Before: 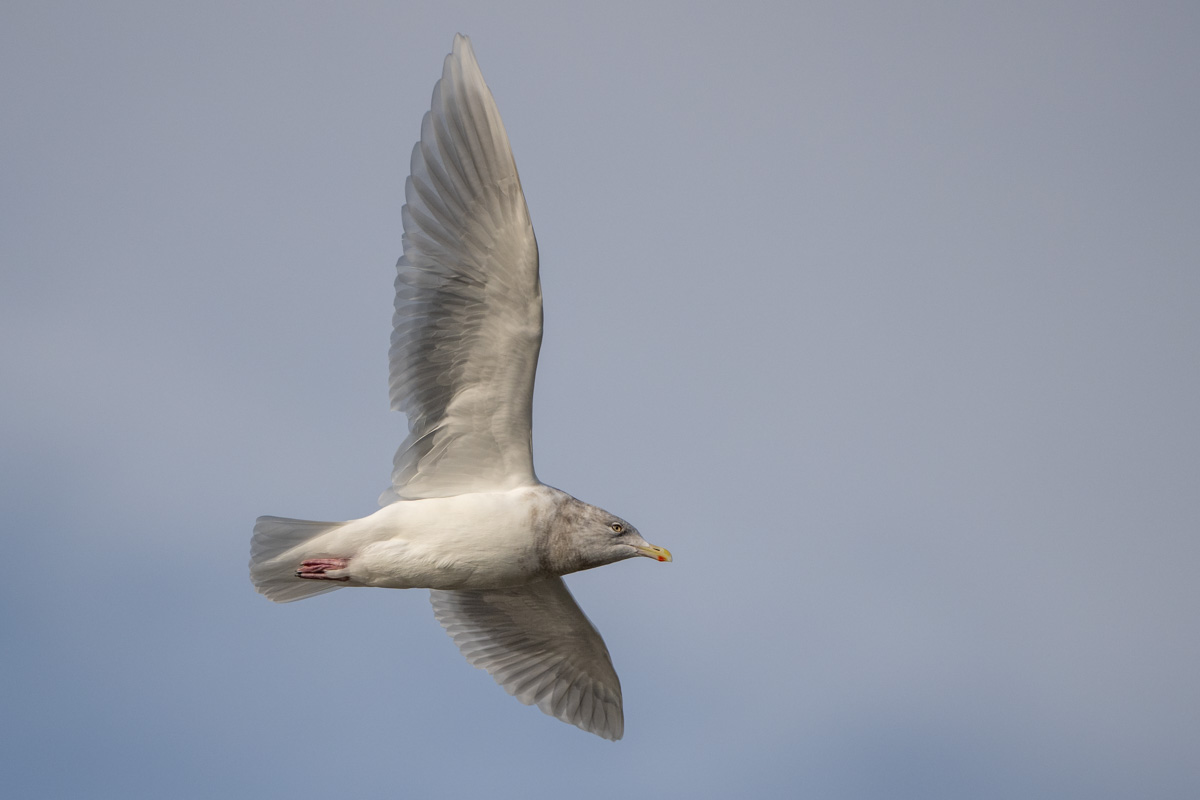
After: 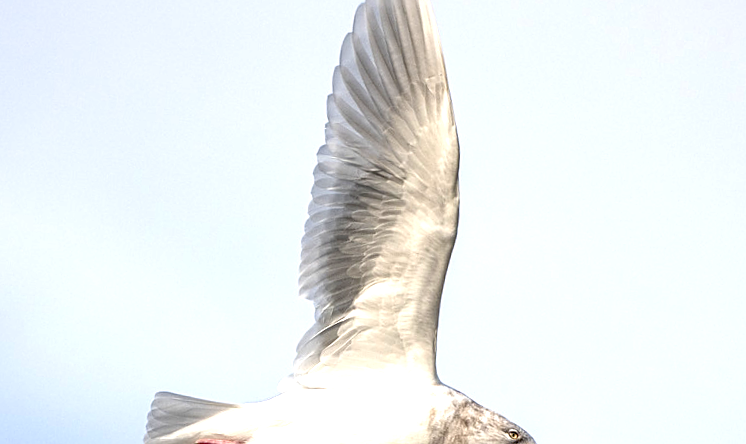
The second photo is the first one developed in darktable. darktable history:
sharpen: on, module defaults
local contrast: detail 130%
crop and rotate: angle -5.09°, left 2.217%, top 6.899%, right 27.543%, bottom 30.403%
exposure: black level correction 0.009, exposure 1.429 EV, compensate exposure bias true, compensate highlight preservation false
